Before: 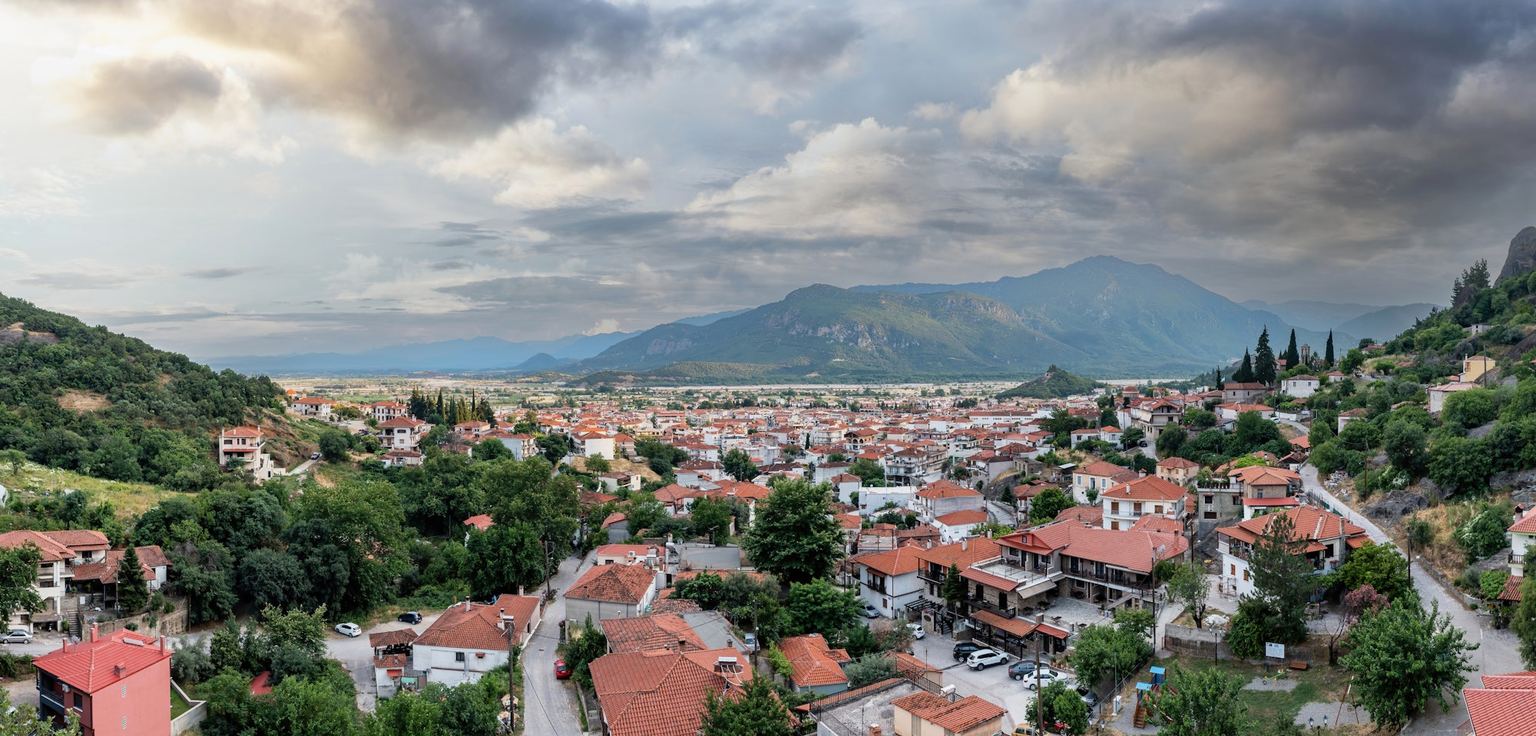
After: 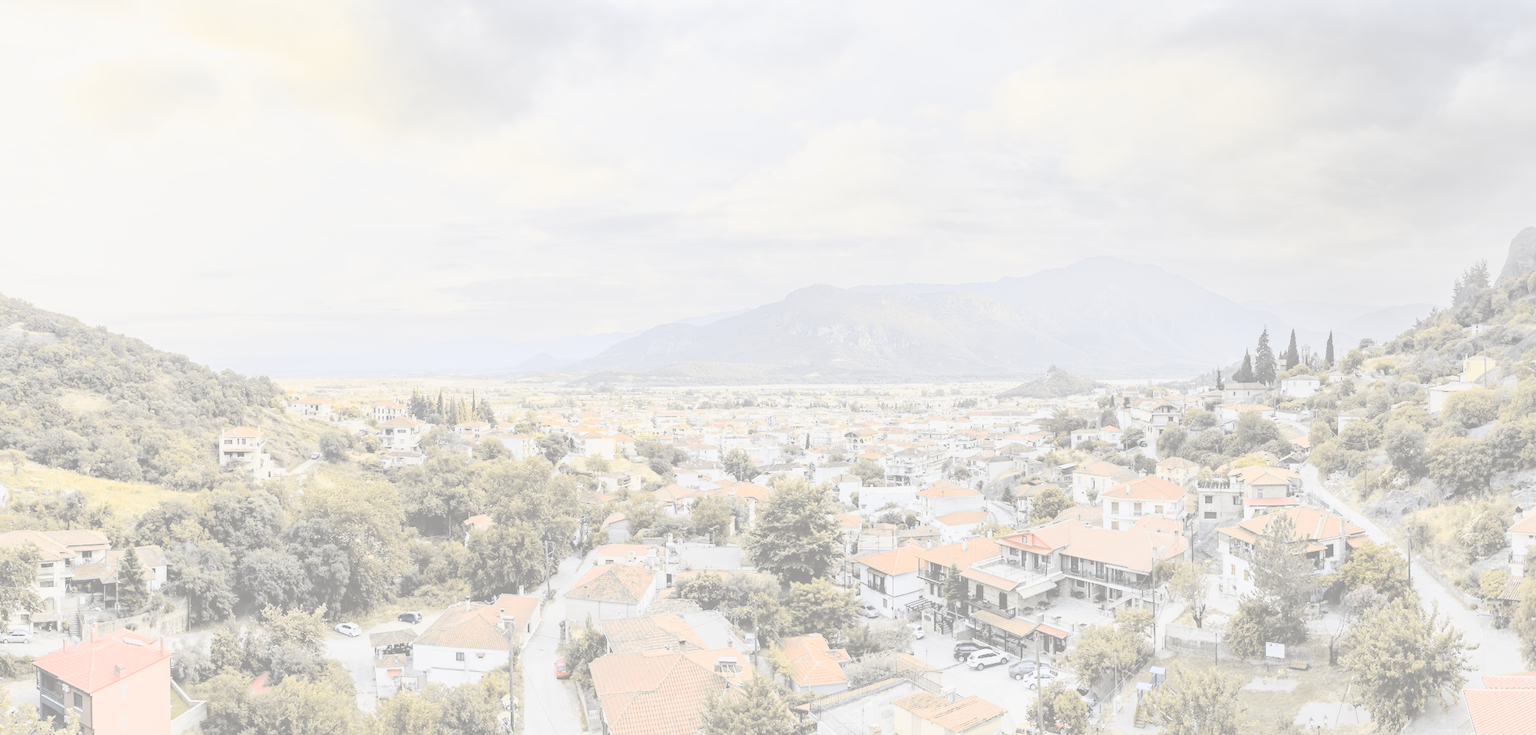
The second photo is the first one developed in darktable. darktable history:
tone curve: curves: ch0 [(0, 0.017) (0.259, 0.344) (0.593, 0.778) (0.786, 0.931) (1, 0.999)]; ch1 [(0, 0) (0.405, 0.387) (0.442, 0.47) (0.492, 0.5) (0.511, 0.503) (0.548, 0.596) (0.7, 0.795) (1, 1)]; ch2 [(0, 0) (0.411, 0.433) (0.5, 0.504) (0.535, 0.581) (1, 1)], color space Lab, independent channels, preserve colors none
contrast brightness saturation: contrast -0.32, brightness 0.75, saturation -0.78
tone equalizer: on, module defaults
